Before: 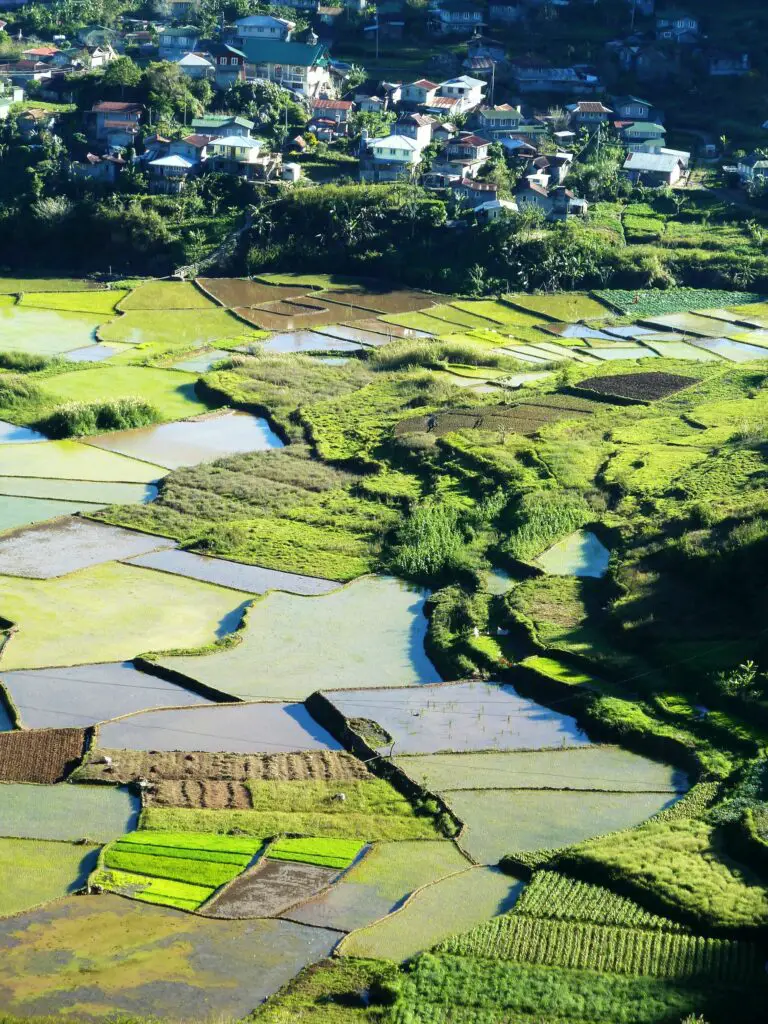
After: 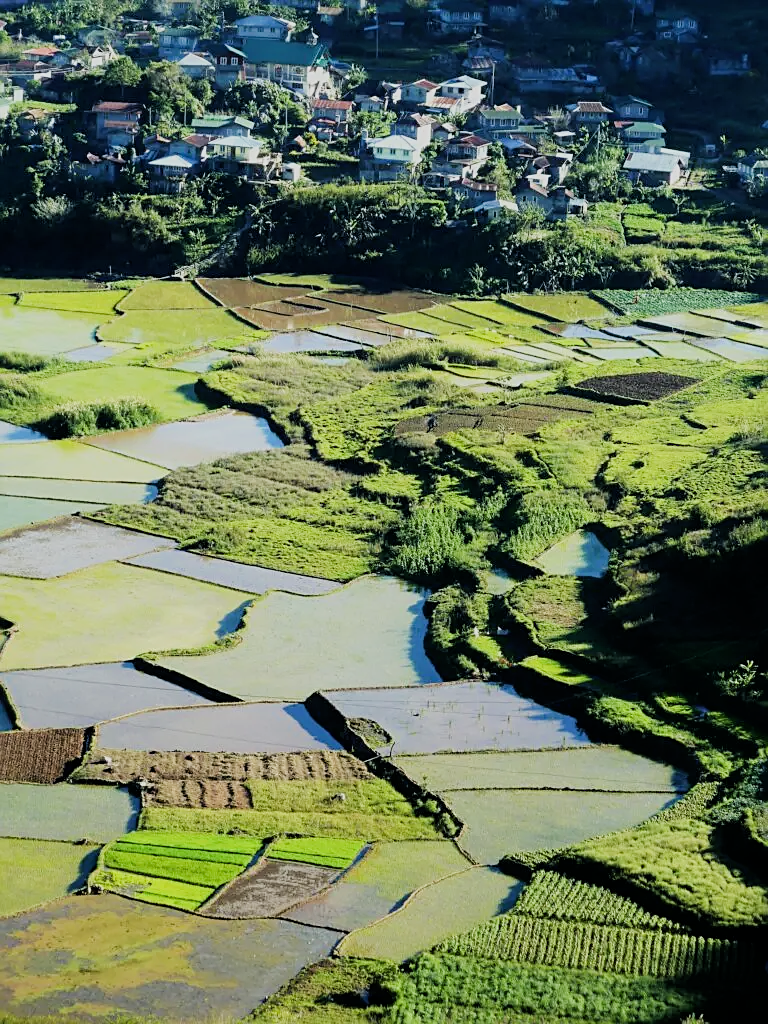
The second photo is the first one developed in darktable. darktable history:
filmic rgb: black relative exposure -7.65 EV, white relative exposure 4.56 EV, hardness 3.61, contrast 1.058, iterations of high-quality reconstruction 0
sharpen: on, module defaults
